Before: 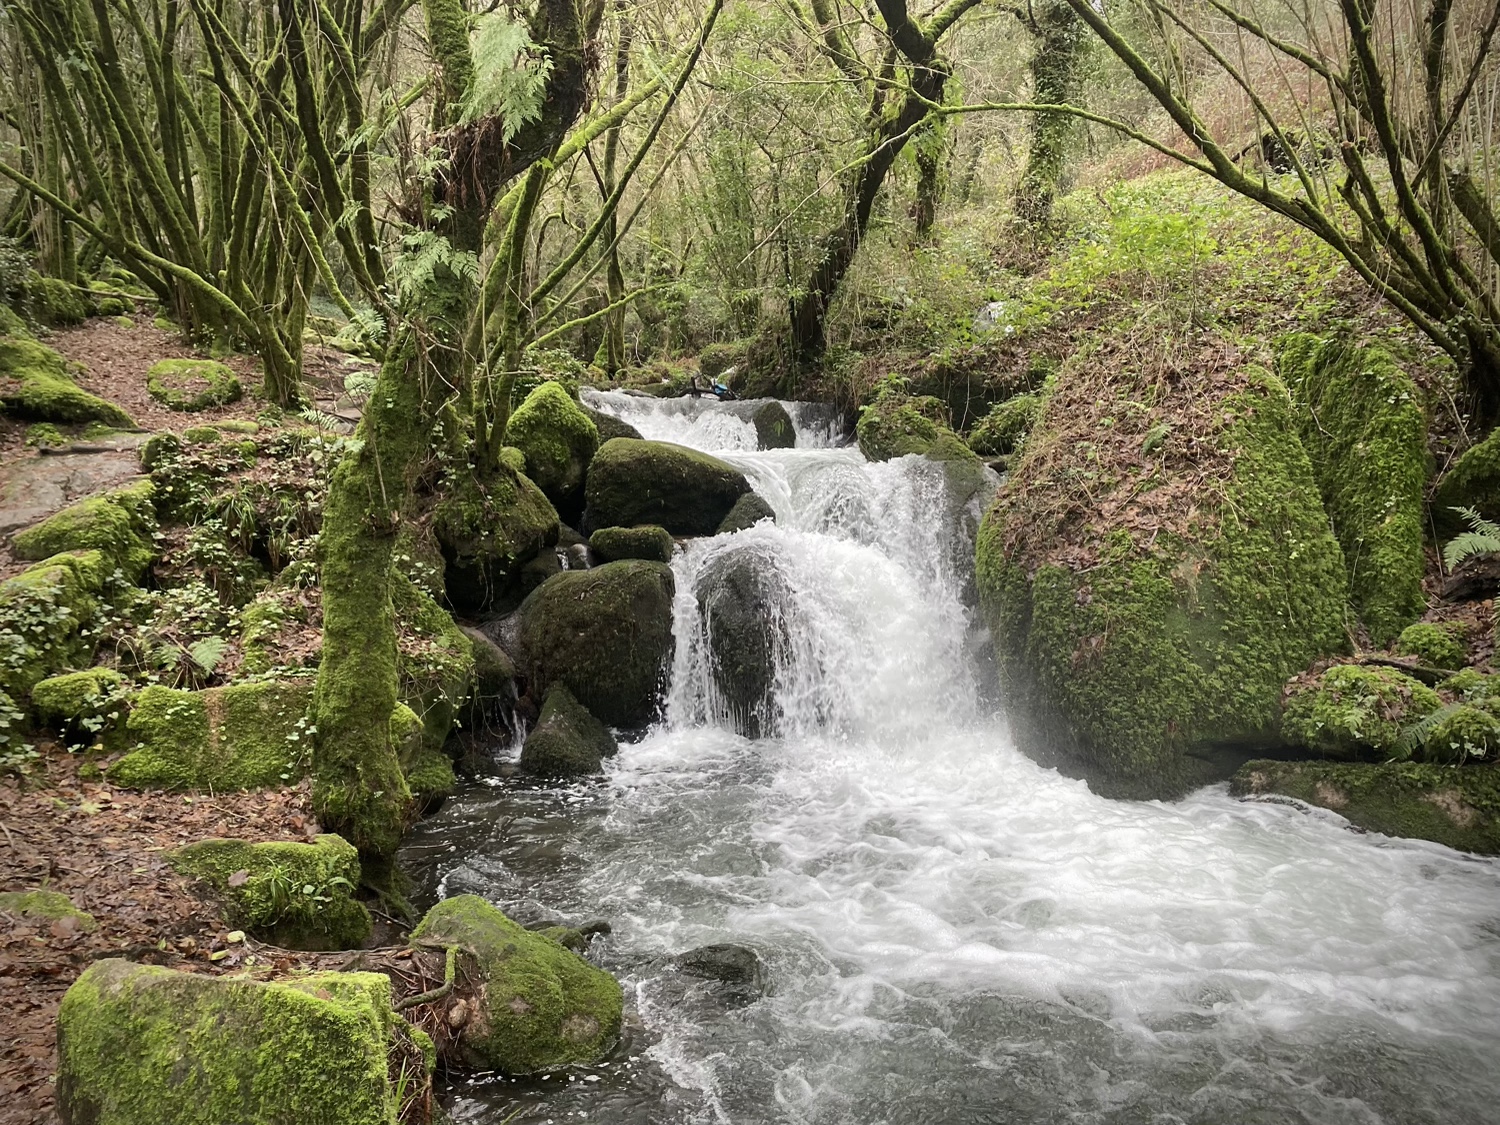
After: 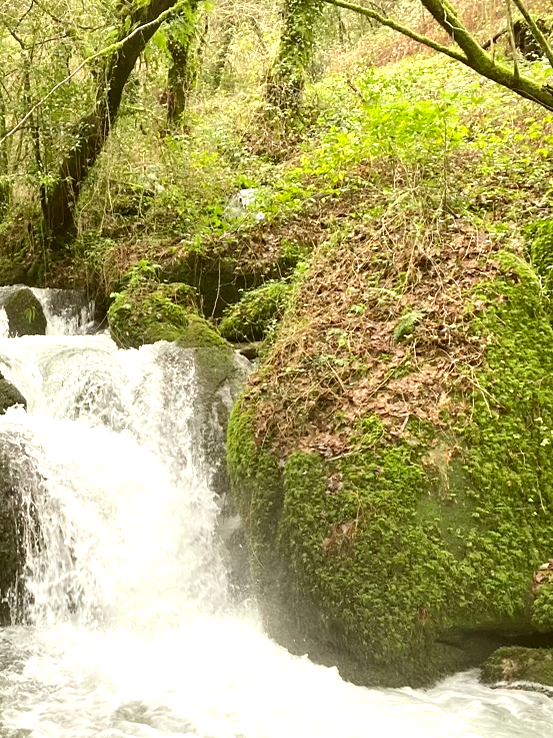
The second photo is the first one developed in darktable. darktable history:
exposure: black level correction 0, exposure 0.7 EV, compensate highlight preservation false
color correction: highlights a* -1.43, highlights b* 10.12, shadows a* 0.395, shadows b* 19.35
crop and rotate: left 49.936%, top 10.094%, right 13.136%, bottom 24.256%
tone curve: color space Lab, linked channels, preserve colors none
